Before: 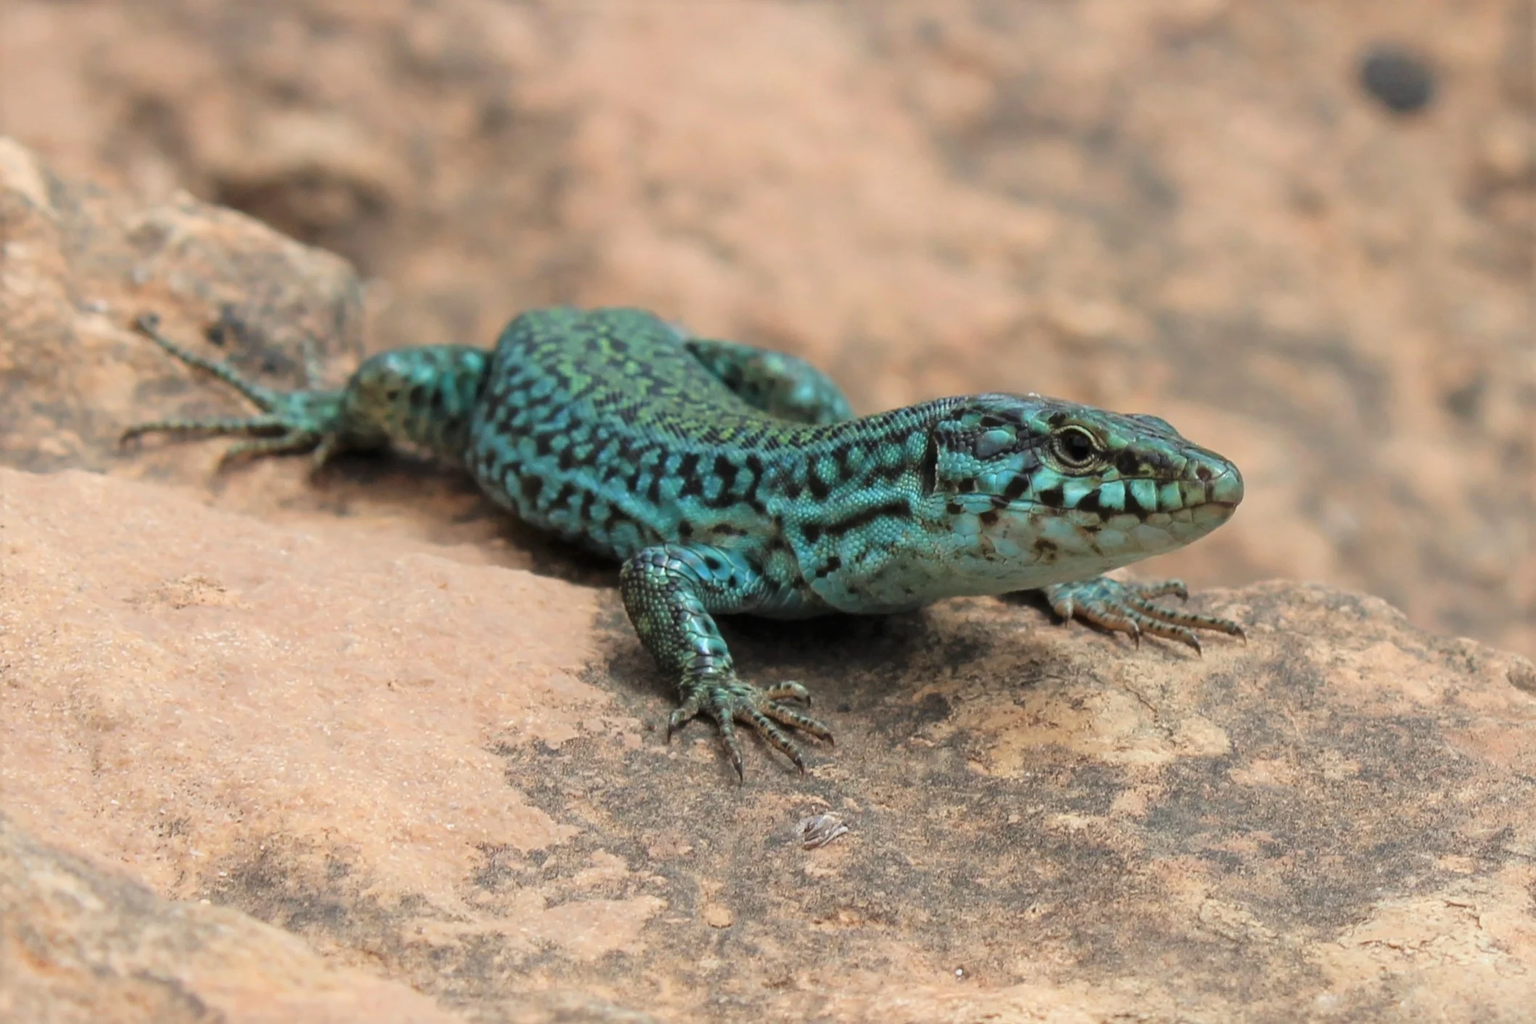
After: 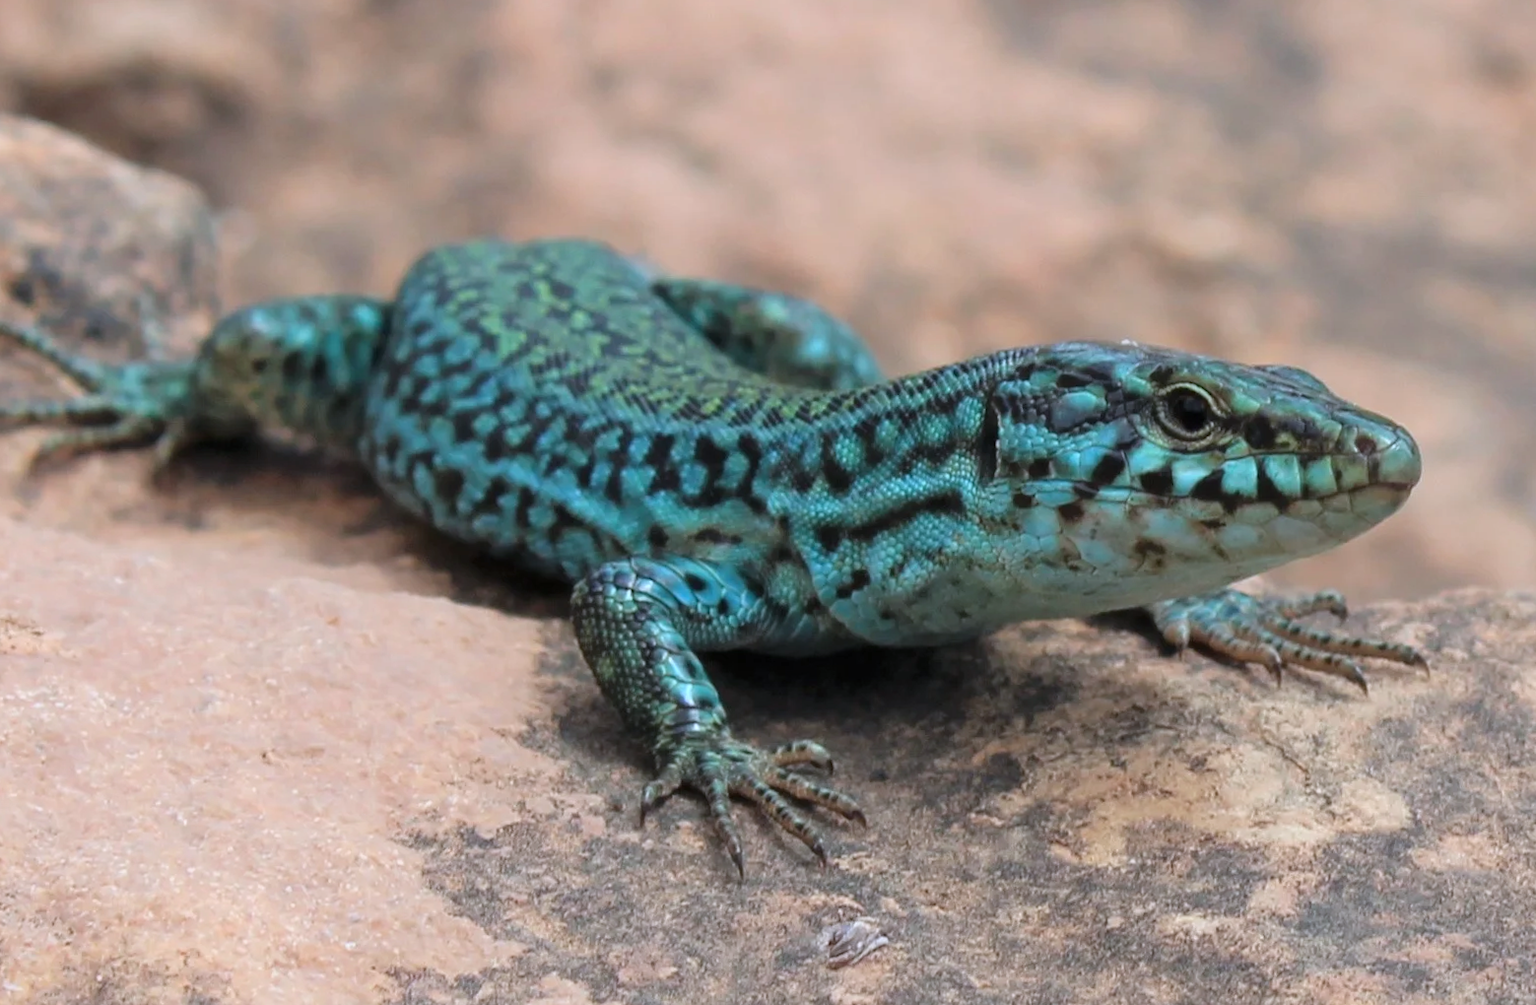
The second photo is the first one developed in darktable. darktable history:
rotate and perspective: rotation -1.32°, lens shift (horizontal) -0.031, crop left 0.015, crop right 0.985, crop top 0.047, crop bottom 0.982
color calibration: illuminant as shot in camera, x 0.366, y 0.378, temperature 4425.7 K, saturation algorithm version 1 (2020)
crop and rotate: left 11.831%, top 11.346%, right 13.429%, bottom 13.899%
